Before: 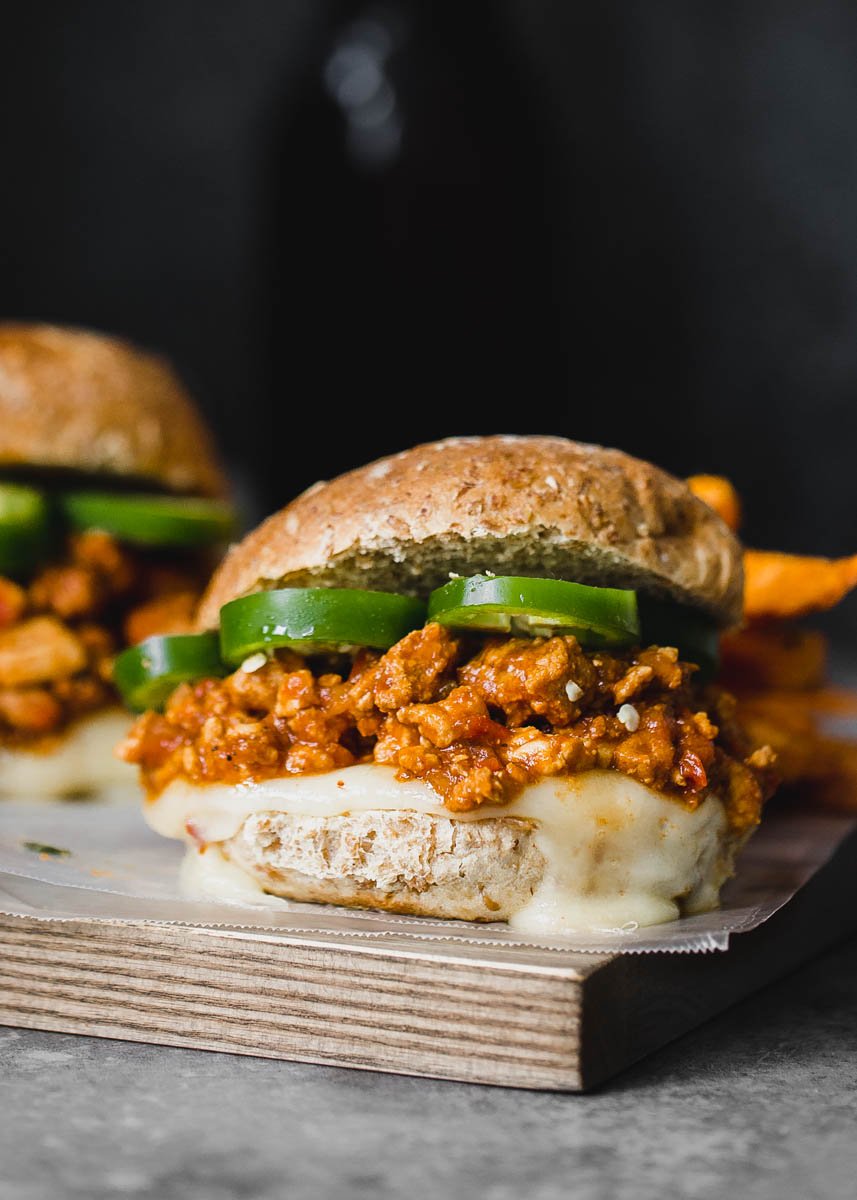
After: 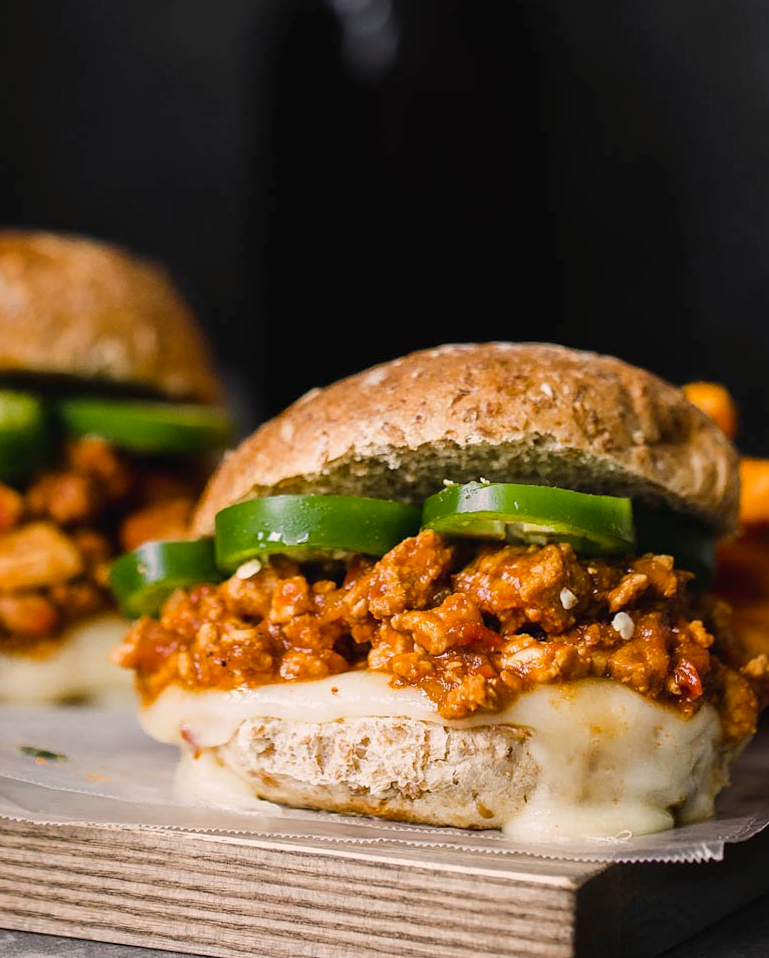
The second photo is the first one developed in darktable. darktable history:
crop: top 7.49%, right 9.717%, bottom 11.943%
color correction: highlights a* 5.81, highlights b* 4.84
exposure: black level correction 0.002, compensate highlight preservation false
rotate and perspective: rotation 0.192°, lens shift (horizontal) -0.015, crop left 0.005, crop right 0.996, crop top 0.006, crop bottom 0.99
